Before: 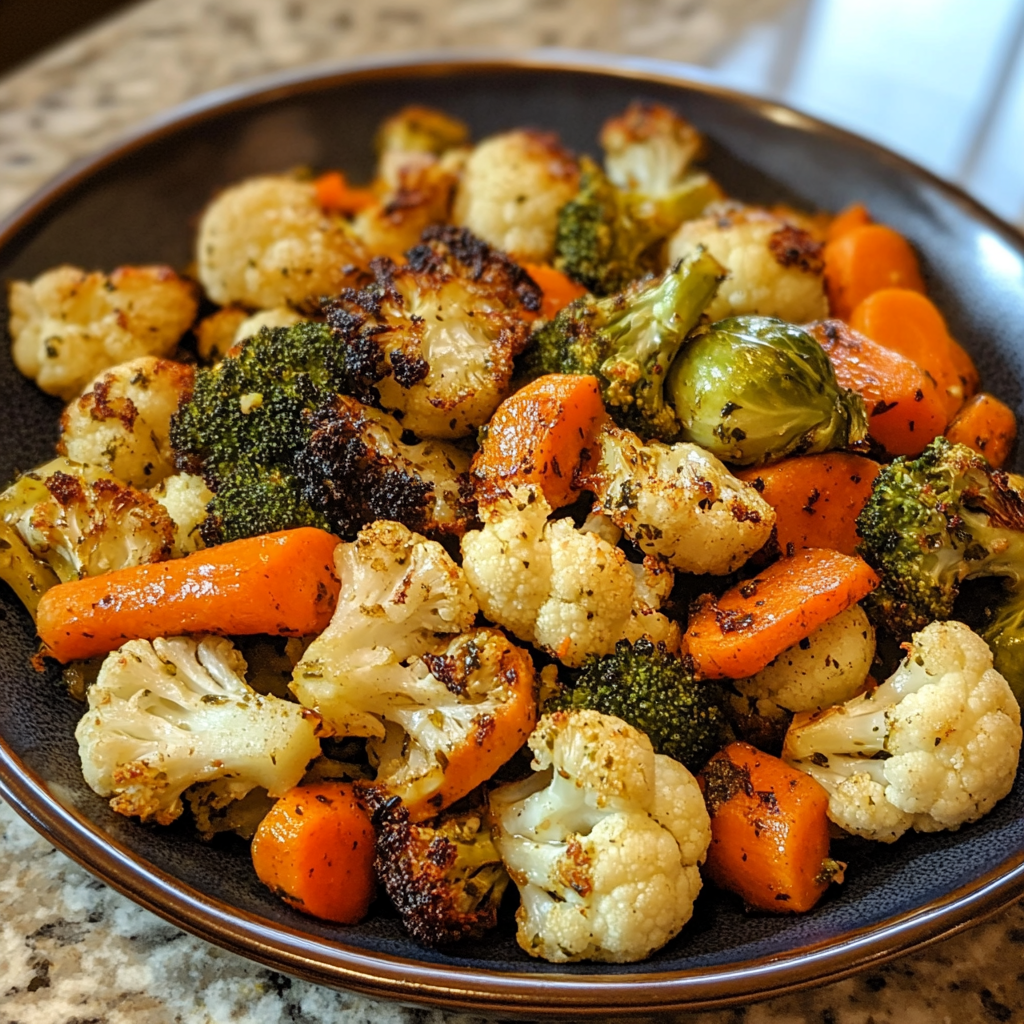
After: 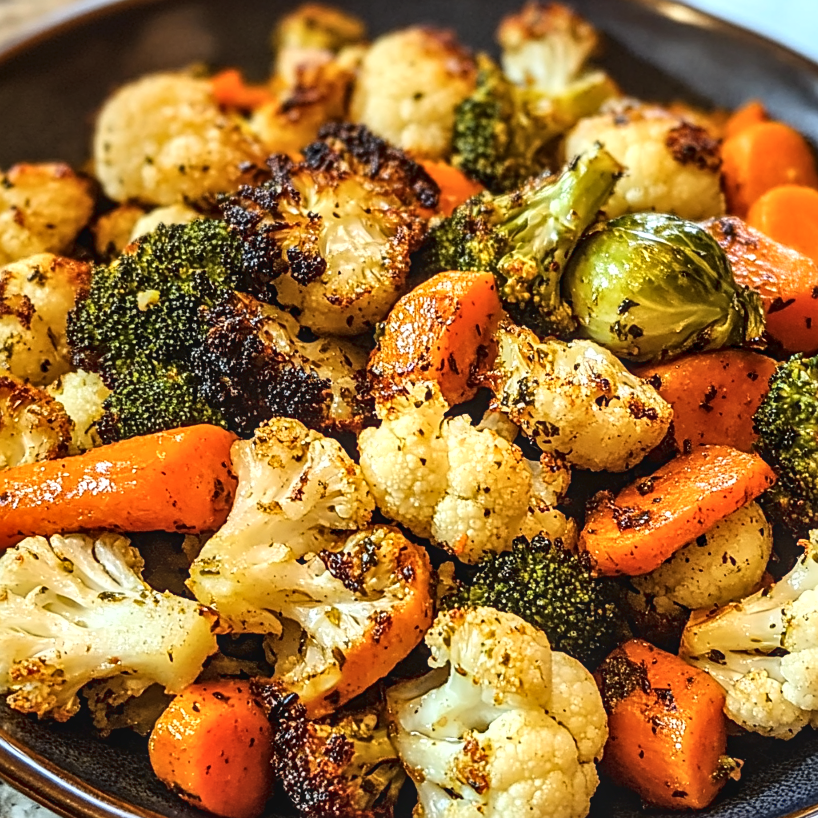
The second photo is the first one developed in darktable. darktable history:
sharpen: on, module defaults
crop and rotate: left 10.071%, top 10.071%, right 10.02%, bottom 10.02%
tone curve: curves: ch0 [(0, 0.032) (0.181, 0.156) (0.751, 0.829) (1, 1)], color space Lab, linked channels, preserve colors none
shadows and highlights: shadows 40, highlights -54, highlights color adjustment 46%, low approximation 0.01, soften with gaussian
levels: levels [0, 0.48, 0.961]
color balance rgb: perceptual saturation grading › global saturation -1%
local contrast: on, module defaults
